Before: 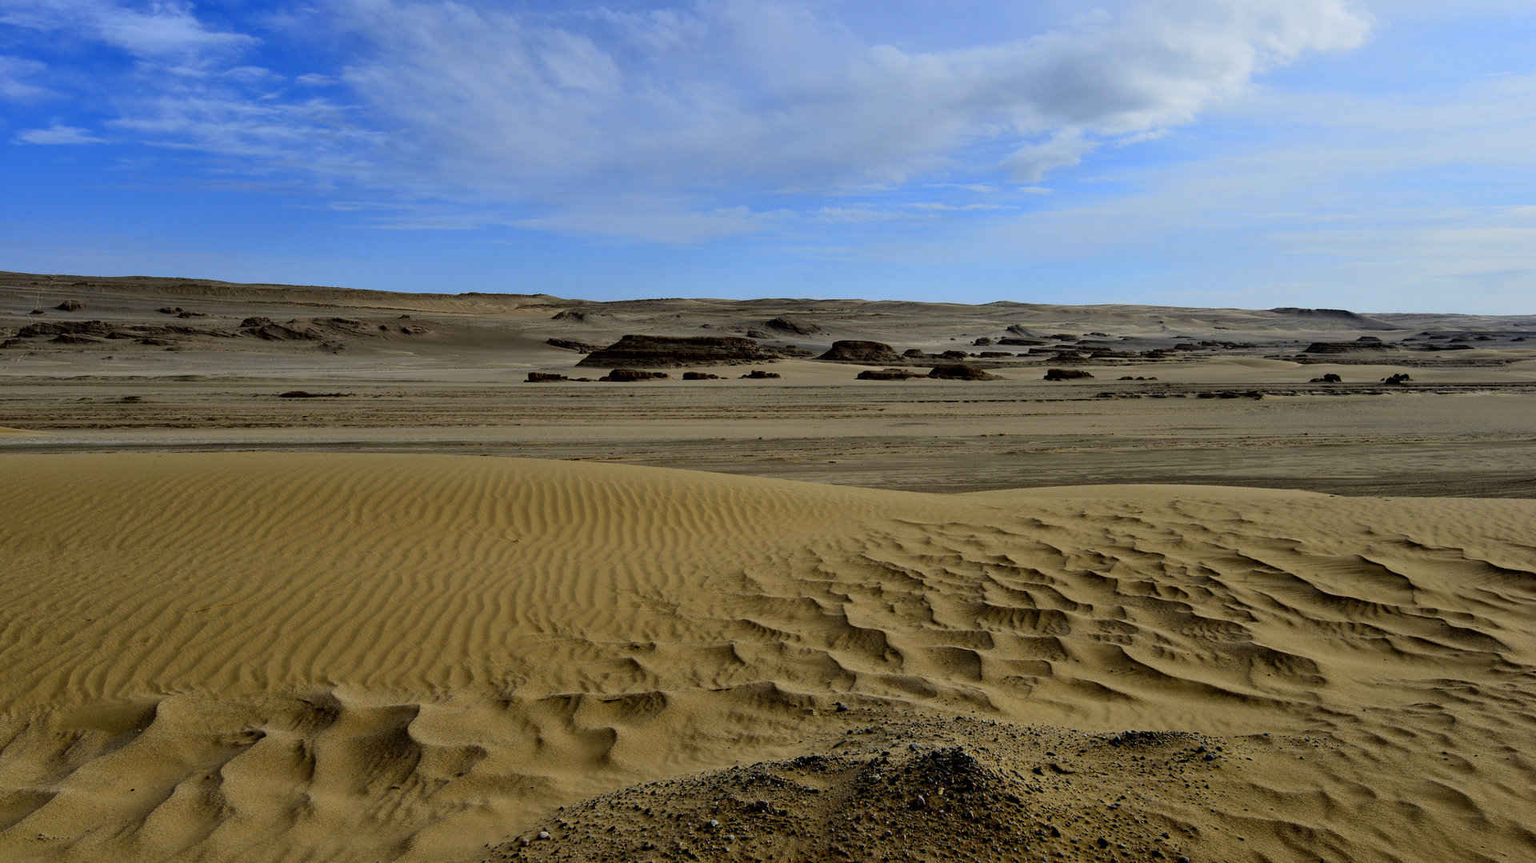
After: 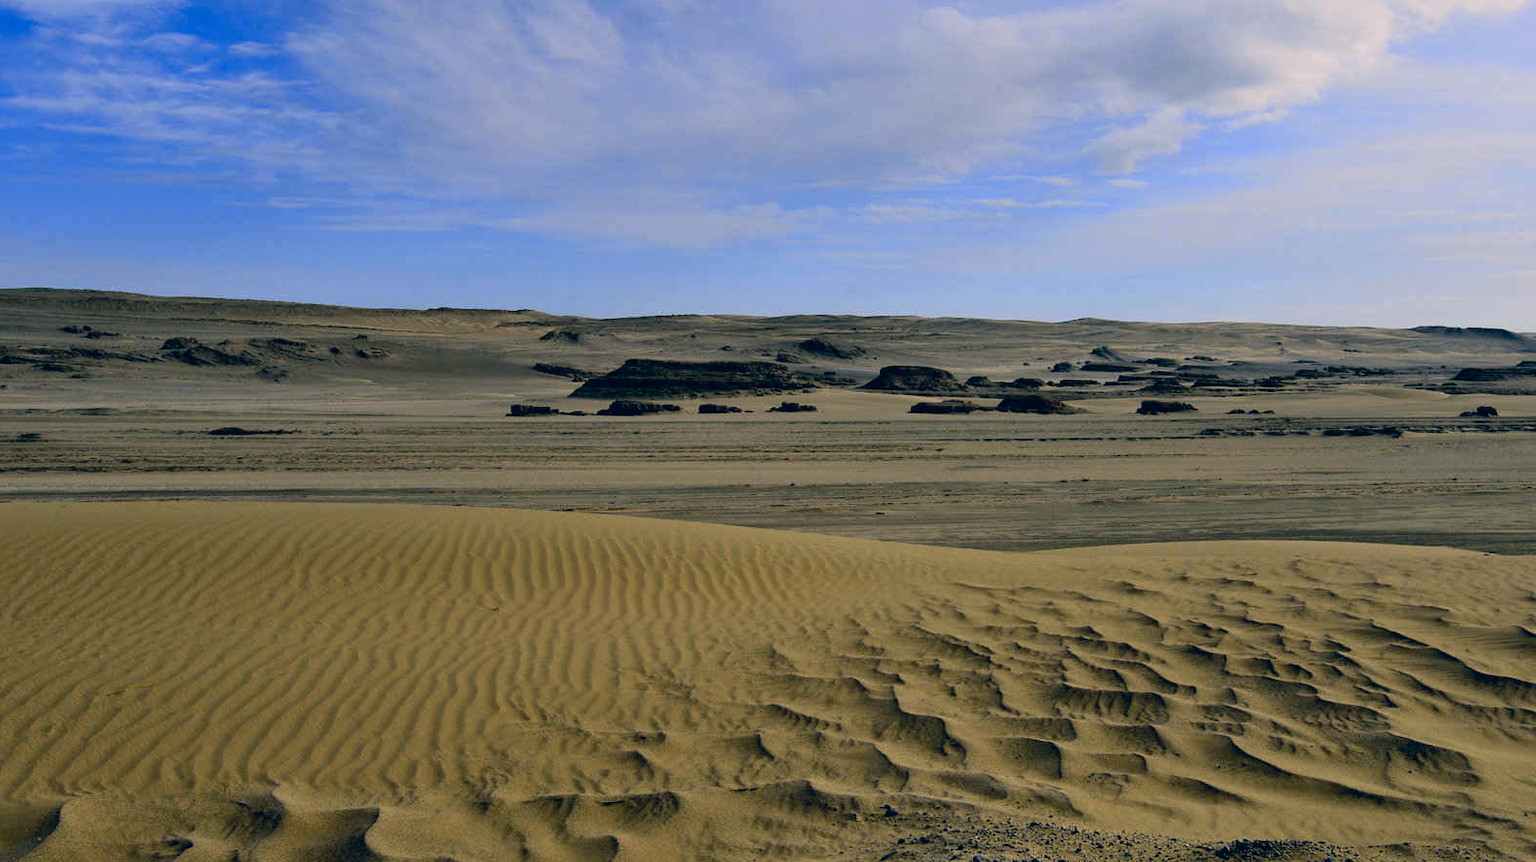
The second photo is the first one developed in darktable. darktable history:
color correction: highlights a* 10.34, highlights b* 13.97, shadows a* -10.03, shadows b* -15.1
crop and rotate: left 7.029%, top 4.61%, right 10.565%, bottom 13.007%
